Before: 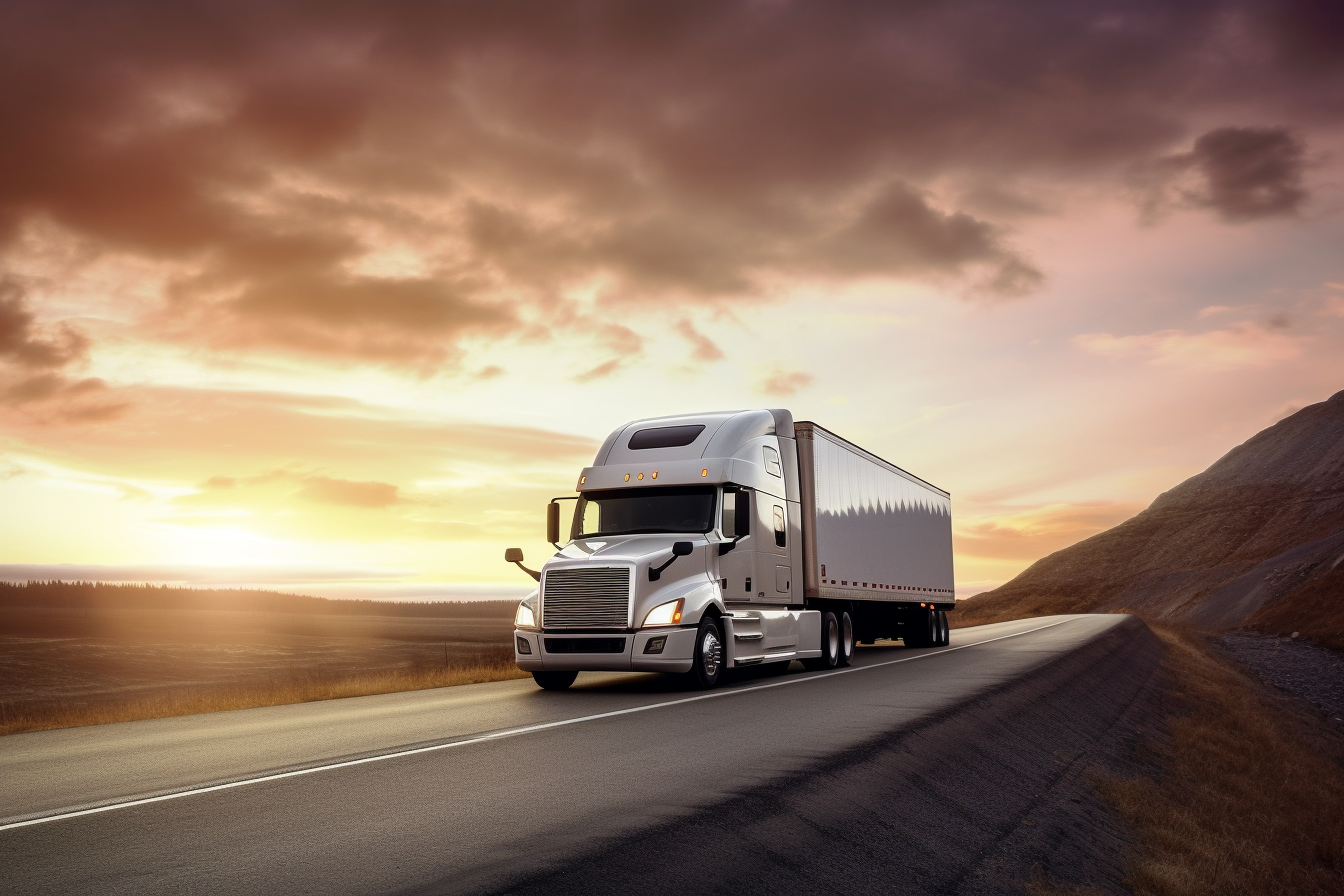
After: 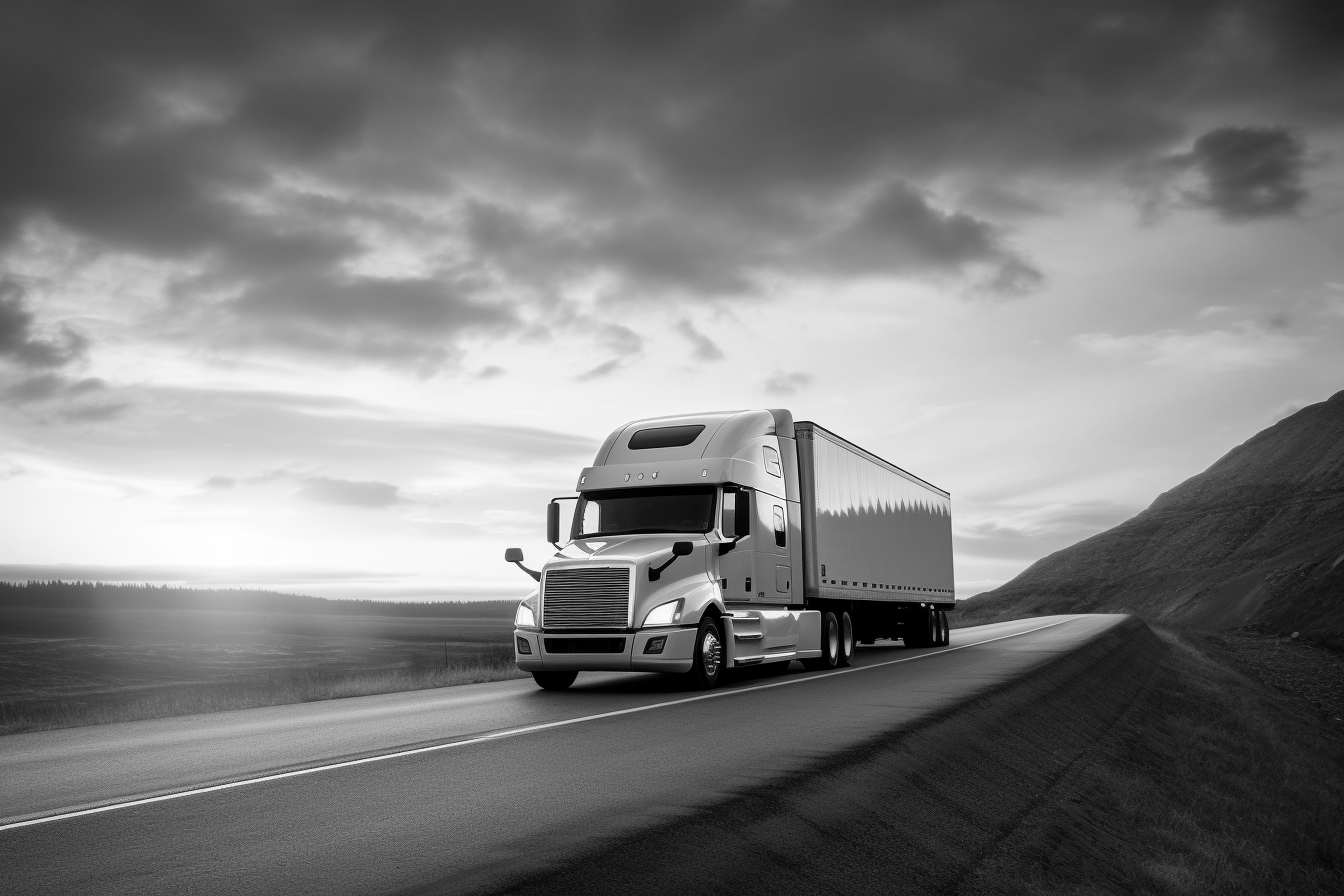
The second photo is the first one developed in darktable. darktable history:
color zones: curves: ch1 [(0, -0.014) (0.143, -0.013) (0.286, -0.013) (0.429, -0.016) (0.571, -0.019) (0.714, -0.015) (0.857, 0.002) (1, -0.014)]
color balance rgb: highlights gain › chroma 1.107%, highlights gain › hue 60.11°, linear chroma grading › shadows -8.246%, linear chroma grading › global chroma 9.694%, perceptual saturation grading › global saturation 0.251%, perceptual saturation grading › mid-tones 6.167%, perceptual saturation grading › shadows 71.627%, global vibrance 20%
